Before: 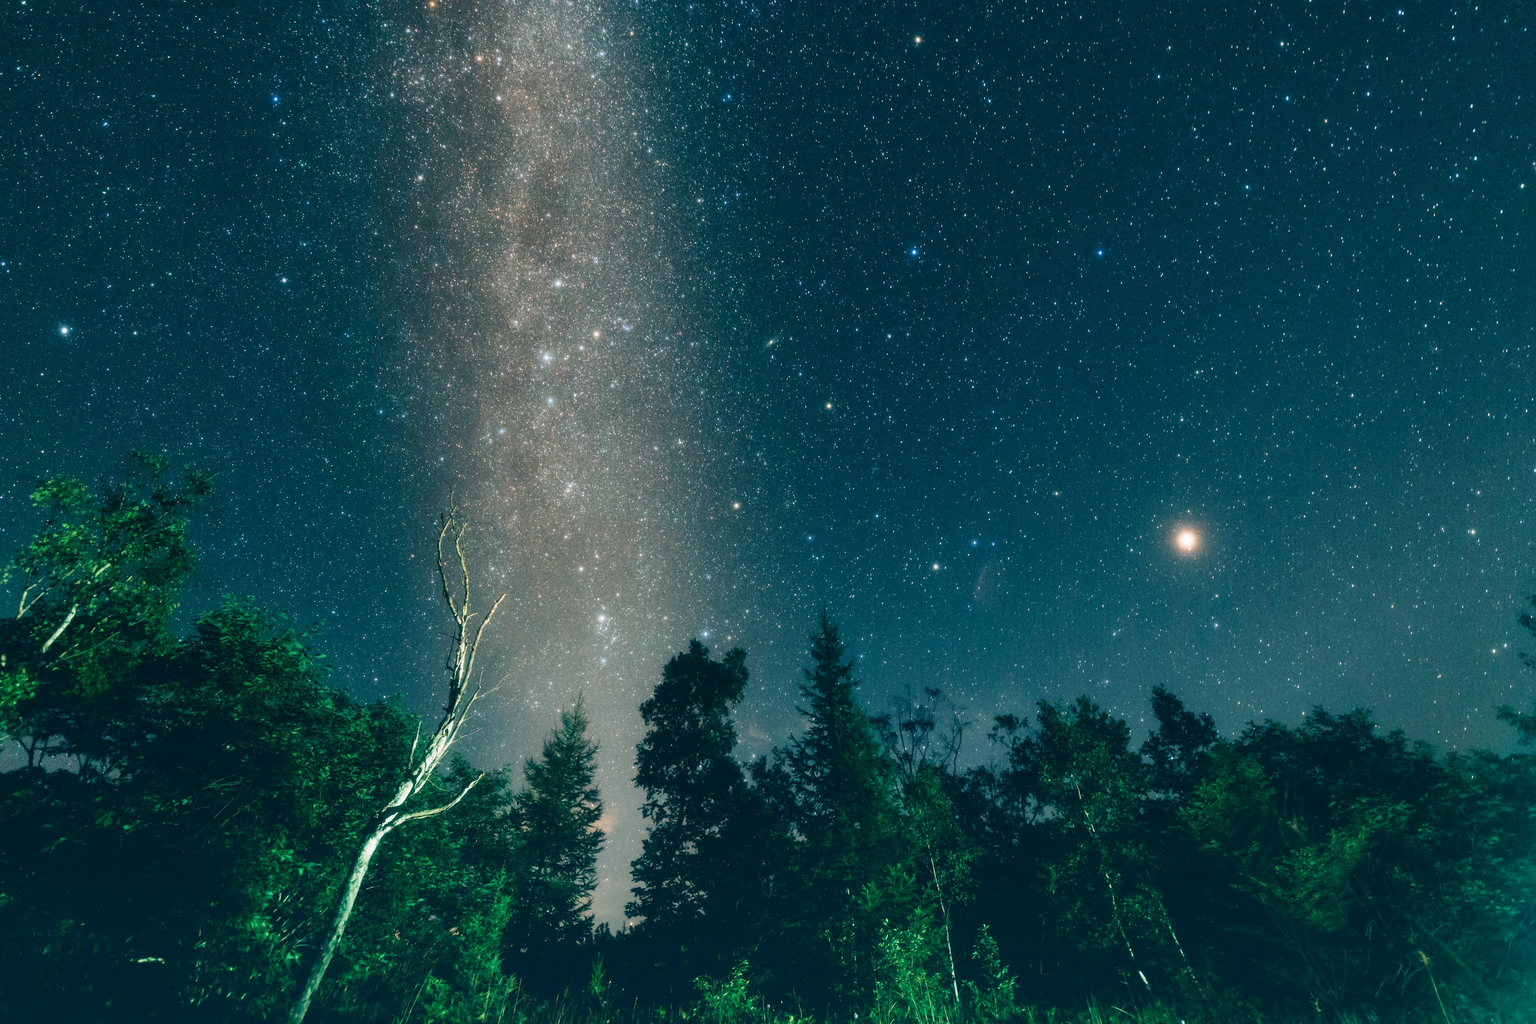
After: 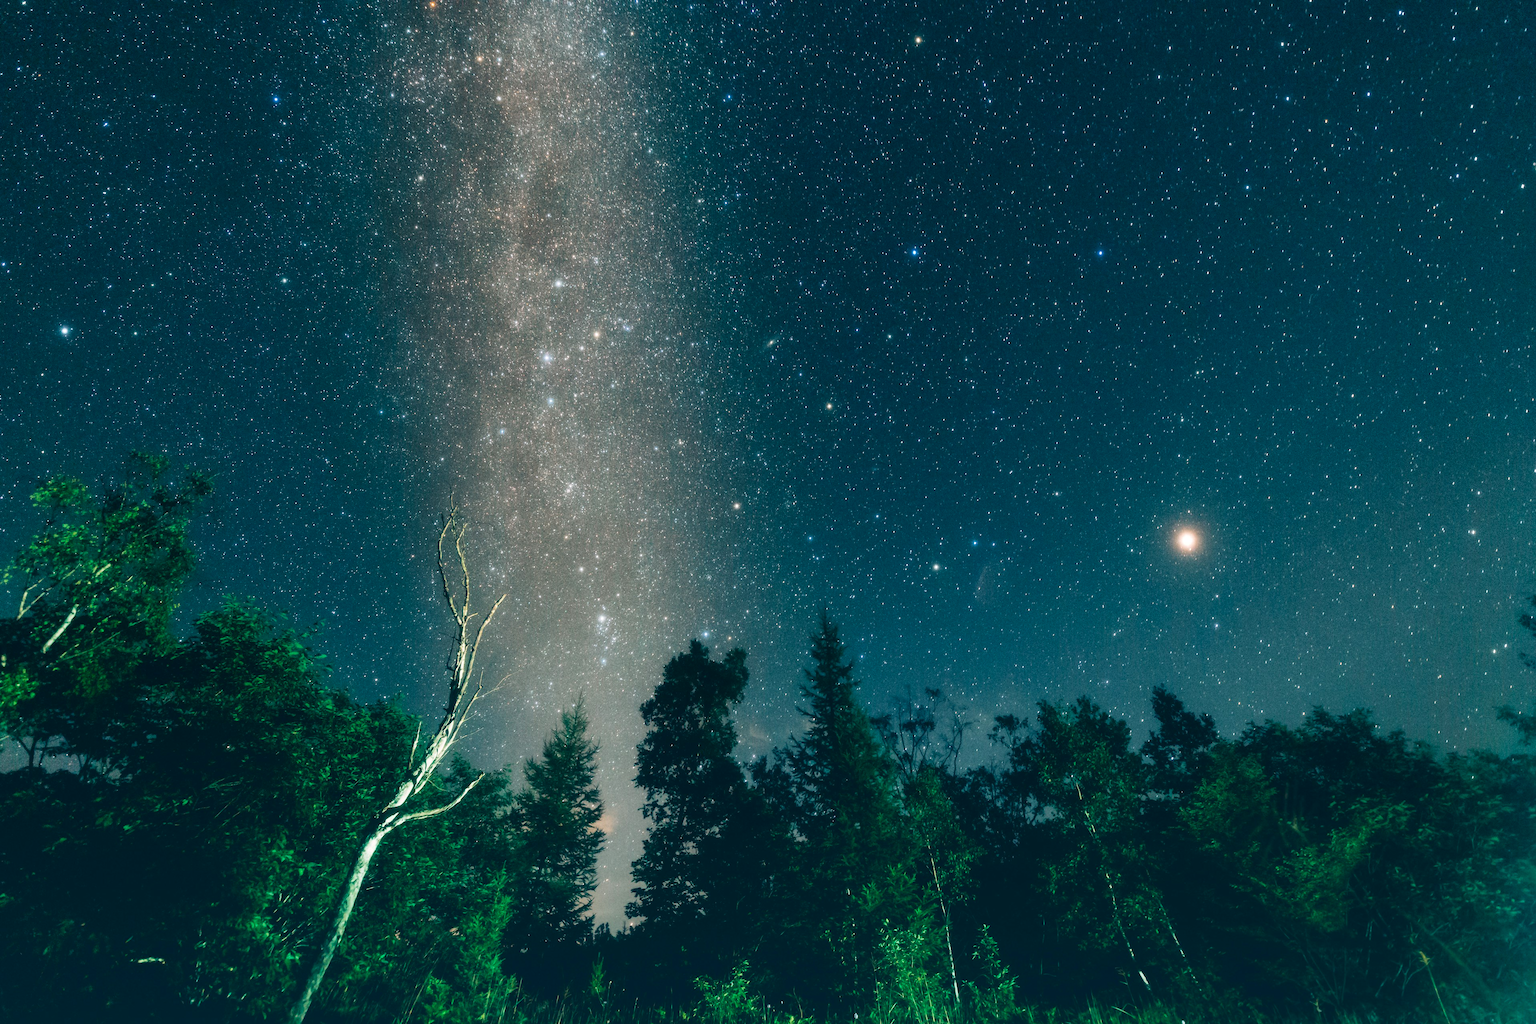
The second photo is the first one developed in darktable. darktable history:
vibrance: on, module defaults
color balance rgb: perceptual saturation grading › global saturation 3.7%, global vibrance 5.56%, contrast 3.24%
